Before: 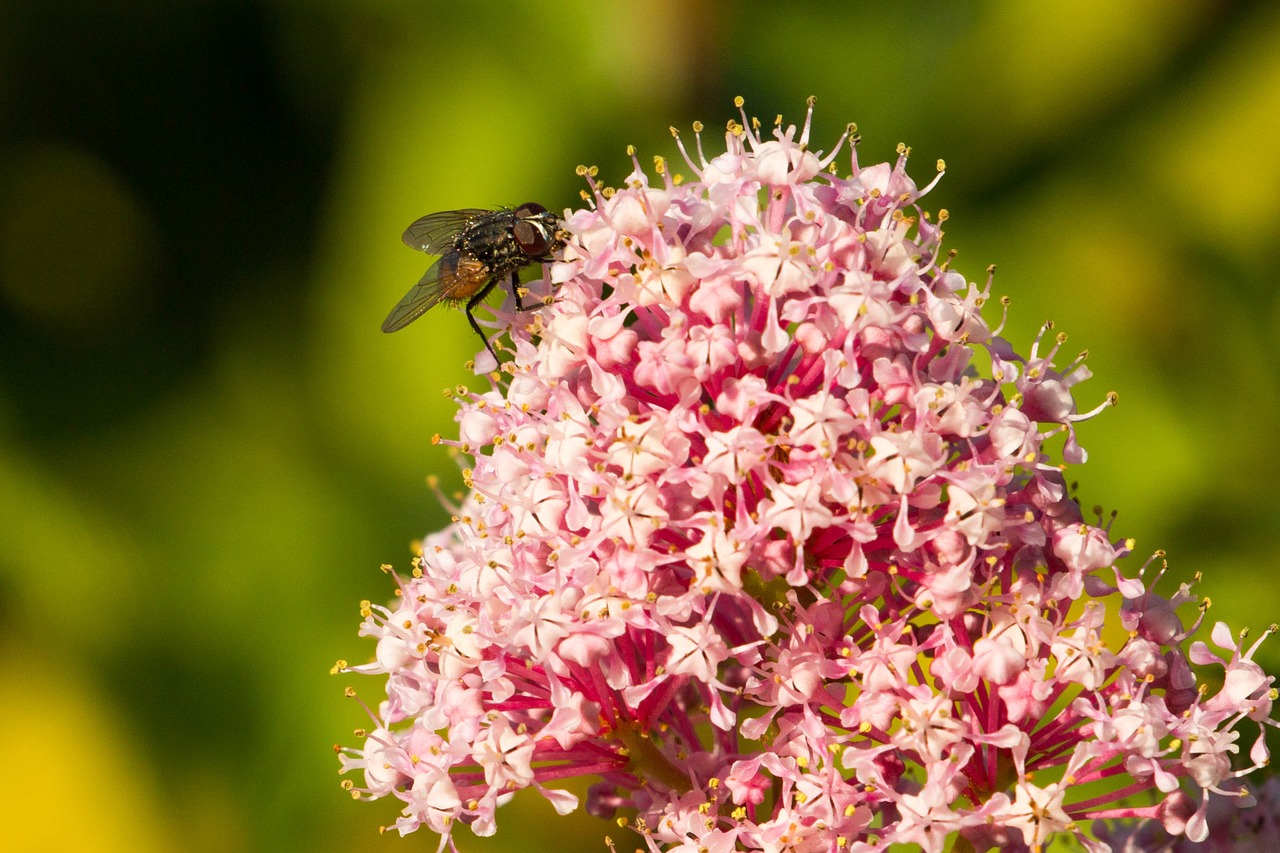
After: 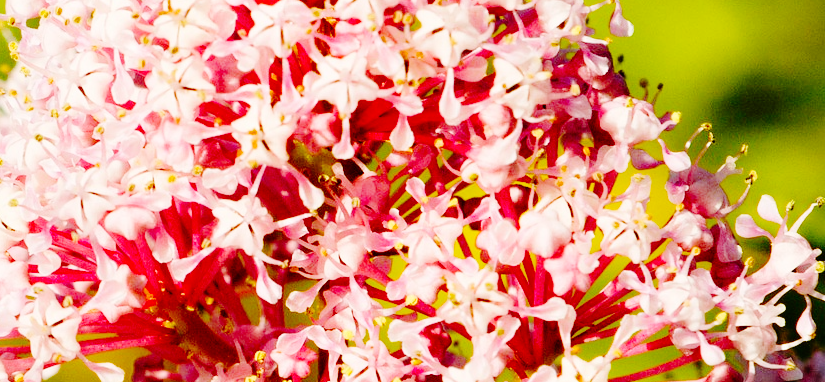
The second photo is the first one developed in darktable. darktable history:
base curve: curves: ch0 [(0, 0) (0.036, 0.01) (0.123, 0.254) (0.258, 0.504) (0.507, 0.748) (1, 1)], preserve colors none
crop and rotate: left 35.509%, top 50.238%, bottom 4.934%
